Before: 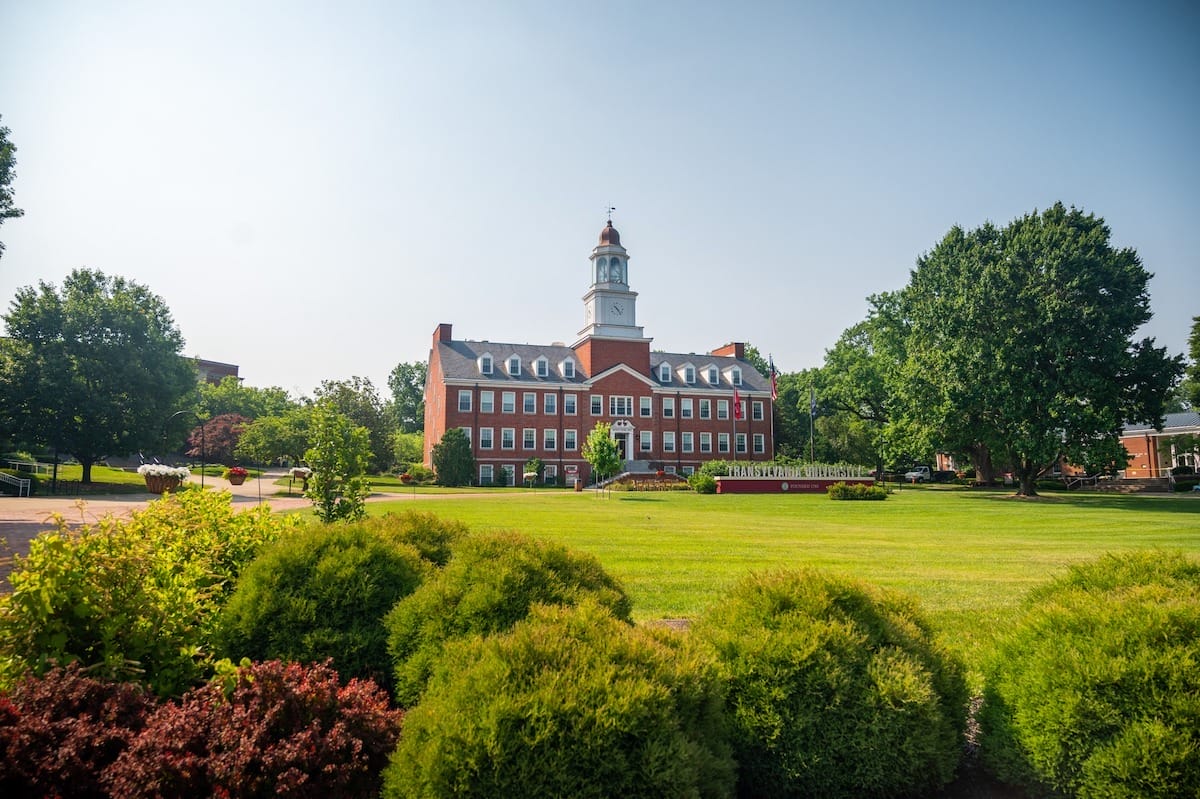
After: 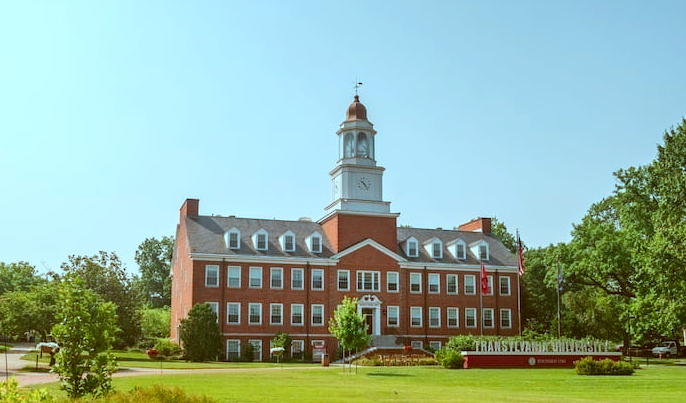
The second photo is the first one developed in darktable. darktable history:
crop: left 21.102%, top 15.68%, right 21.688%, bottom 33.814%
color correction: highlights a* -14.93, highlights b* -16.1, shadows a* 10.67, shadows b* 28.96
